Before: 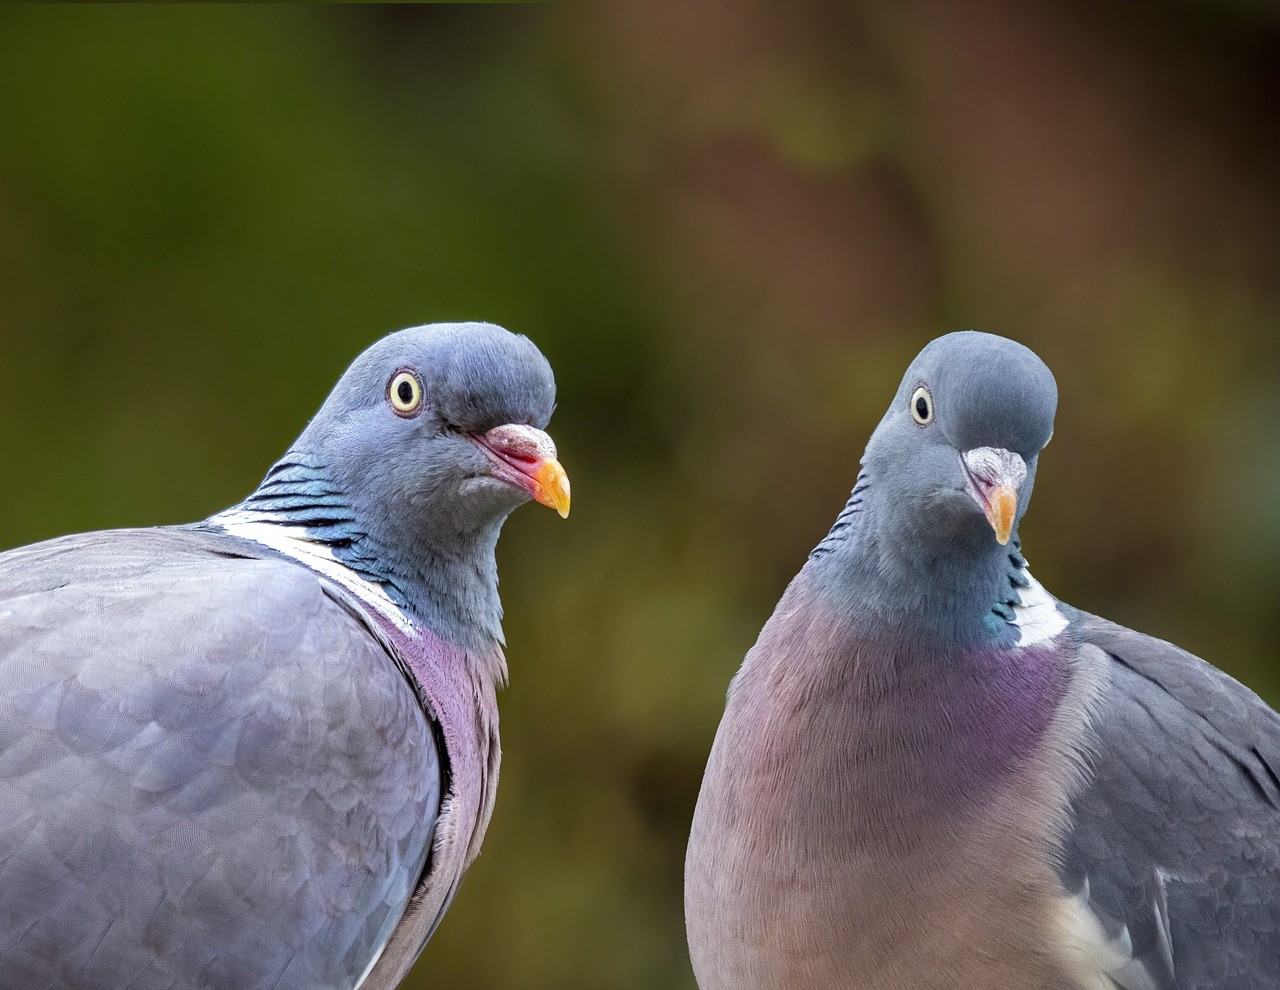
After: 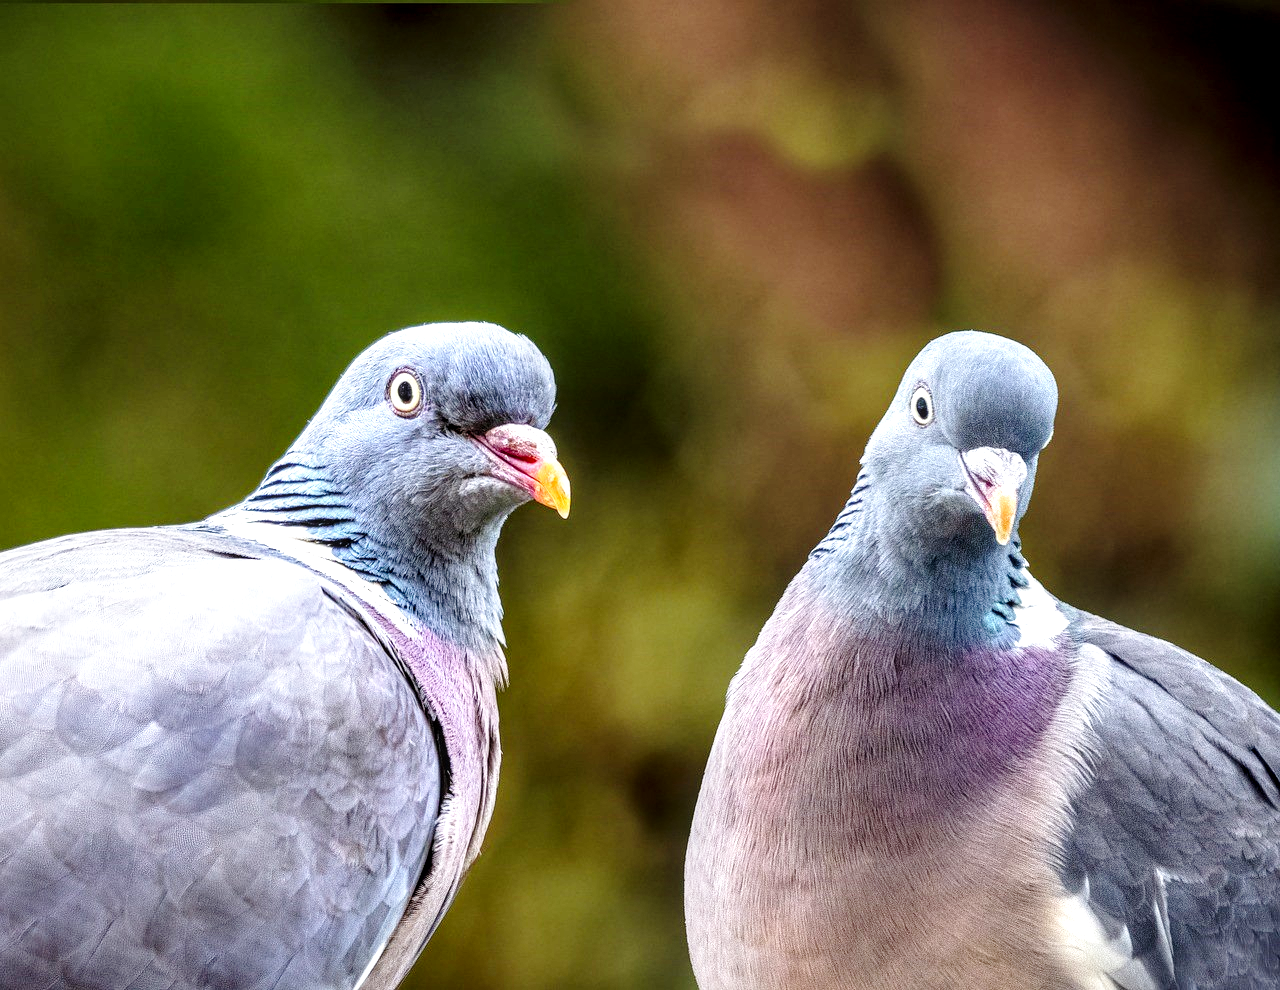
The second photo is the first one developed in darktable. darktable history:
local contrast: detail 160%
base curve: curves: ch0 [(0, 0) (0.028, 0.03) (0.121, 0.232) (0.46, 0.748) (0.859, 0.968) (1, 1)], preserve colors none
